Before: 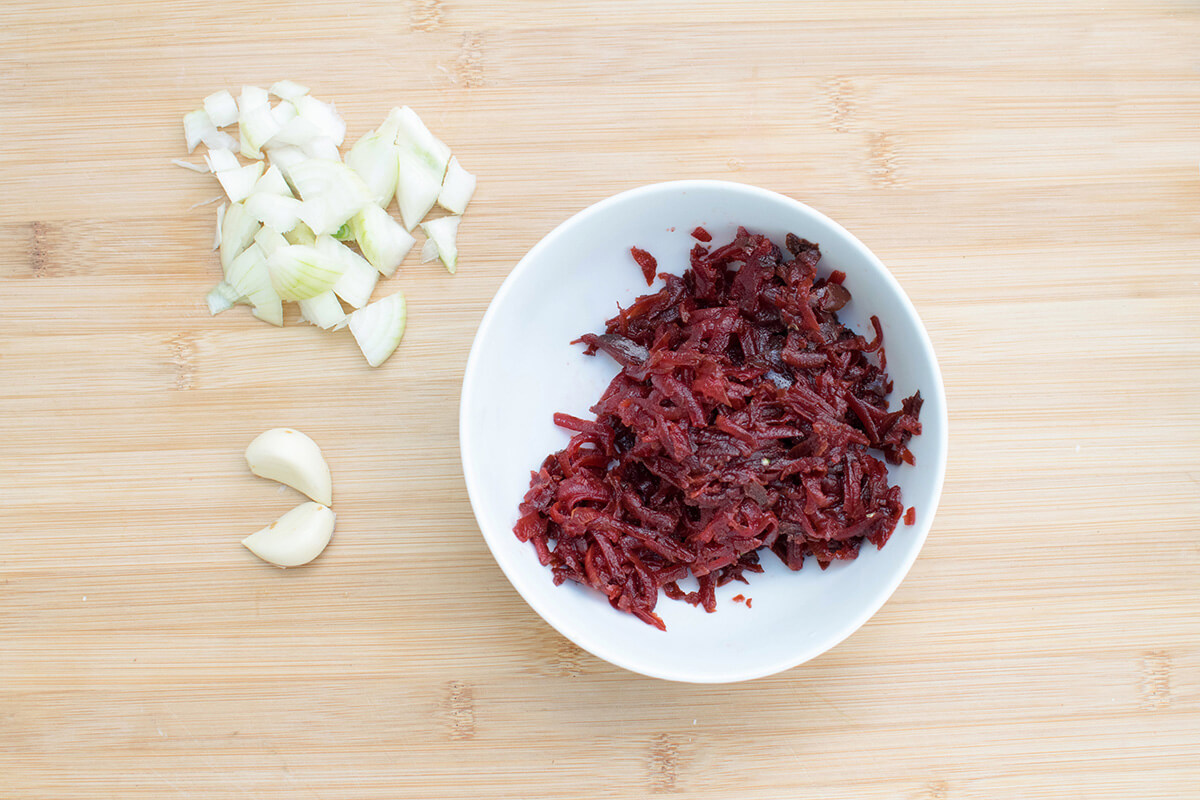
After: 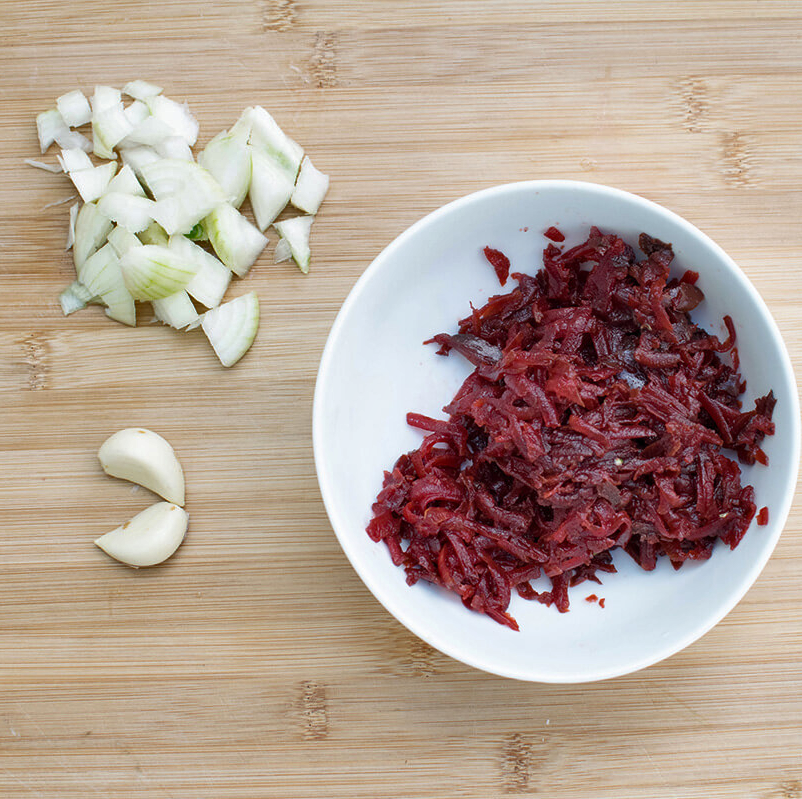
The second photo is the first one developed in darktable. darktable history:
shadows and highlights: radius 119.58, shadows 42.06, highlights -62.08, highlights color adjustment 42.88%, soften with gaussian
crop and rotate: left 12.272%, right 20.853%
